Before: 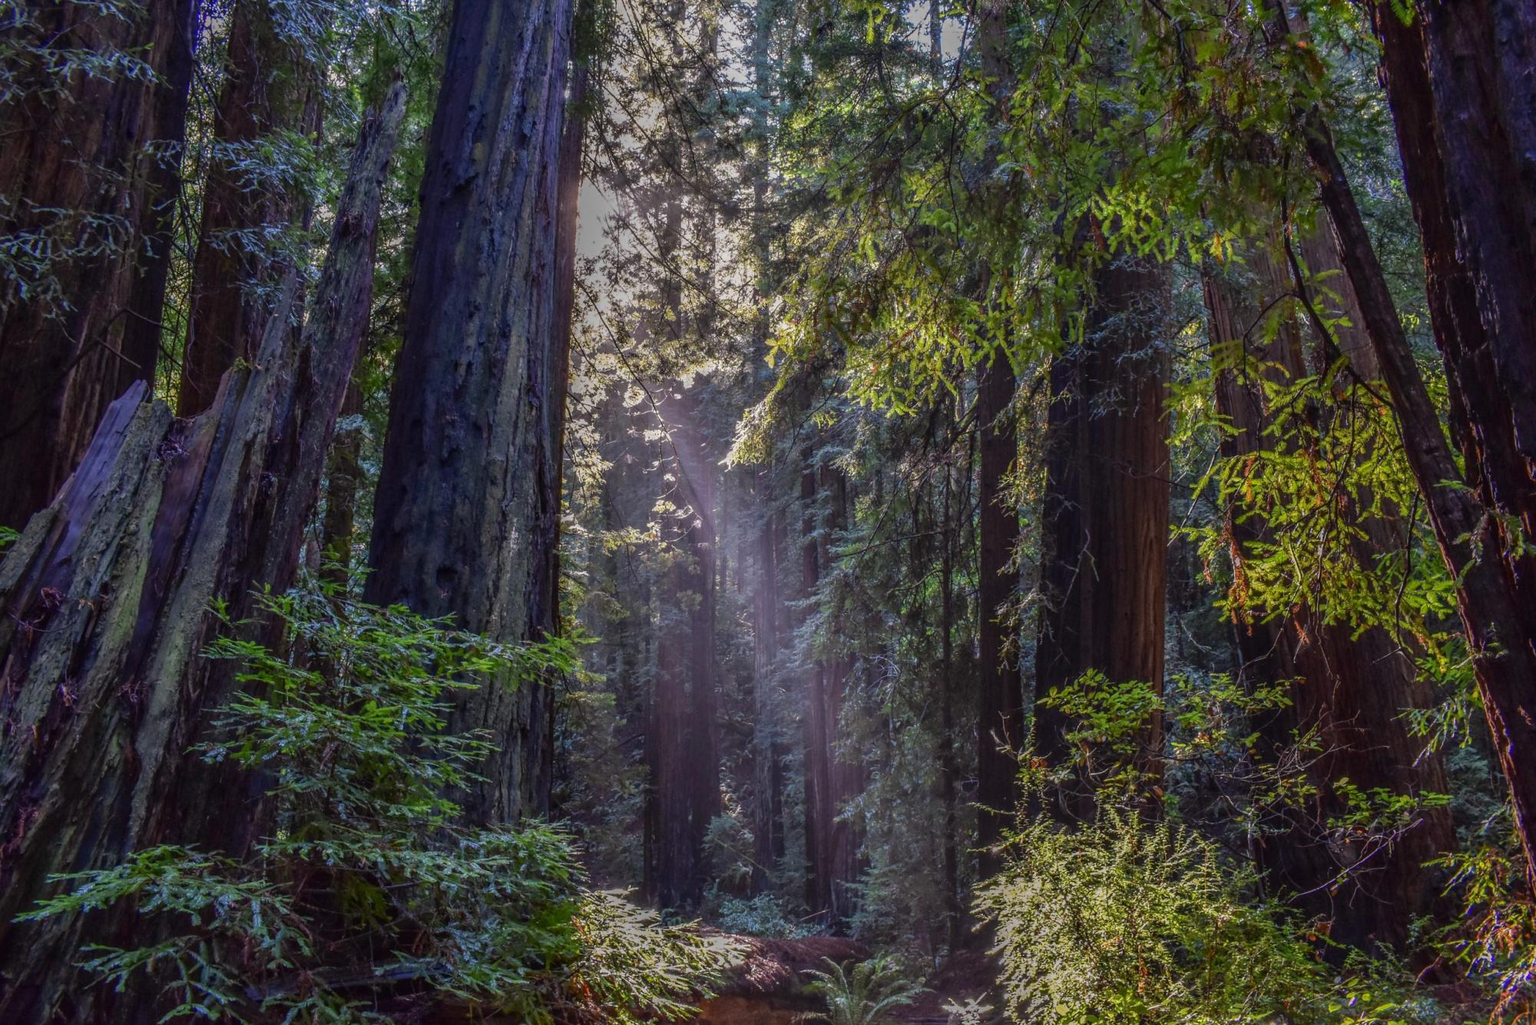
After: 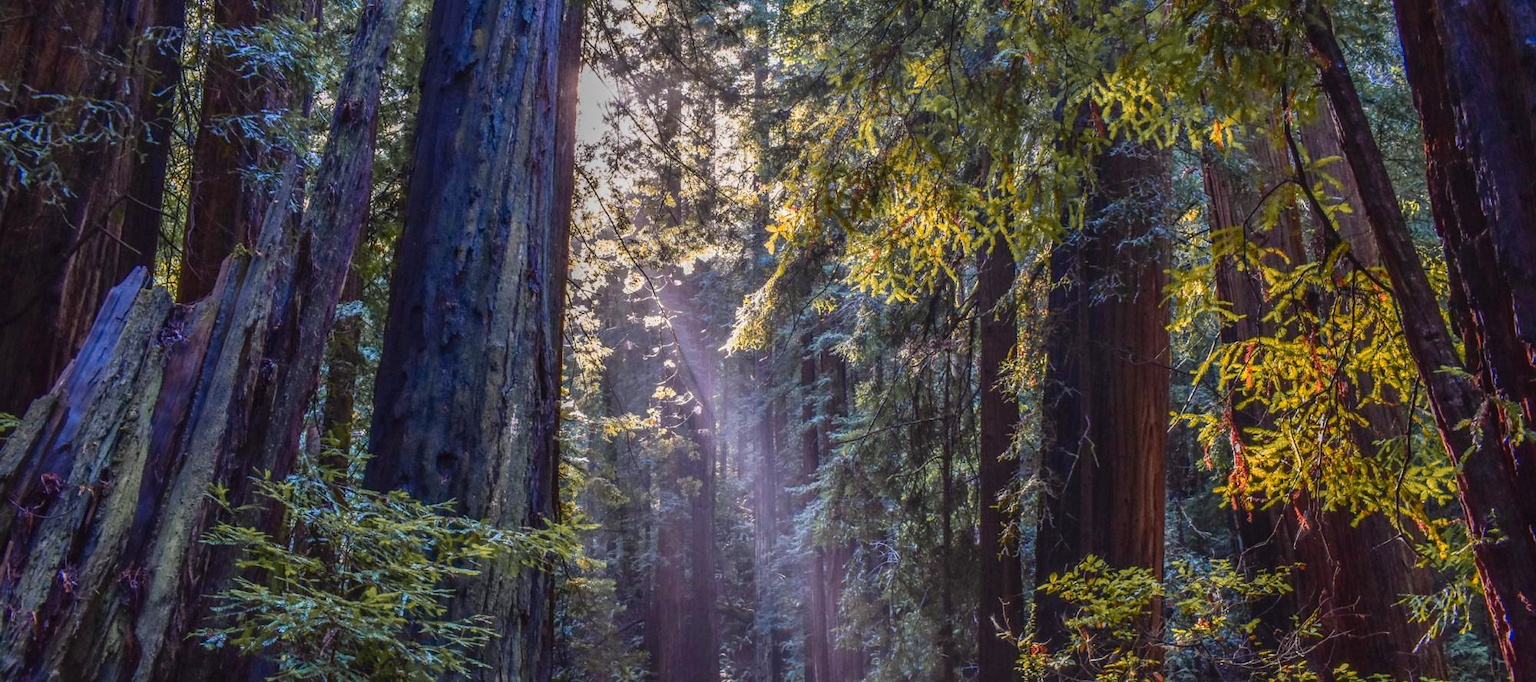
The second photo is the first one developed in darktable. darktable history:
contrast brightness saturation: contrast 0.2, brightness 0.16, saturation 0.22
color zones: curves: ch1 [(0.263, 0.53) (0.376, 0.287) (0.487, 0.512) (0.748, 0.547) (1, 0.513)]; ch2 [(0.262, 0.45) (0.751, 0.477)], mix 31.98%
crop: top 11.166%, bottom 22.168%
